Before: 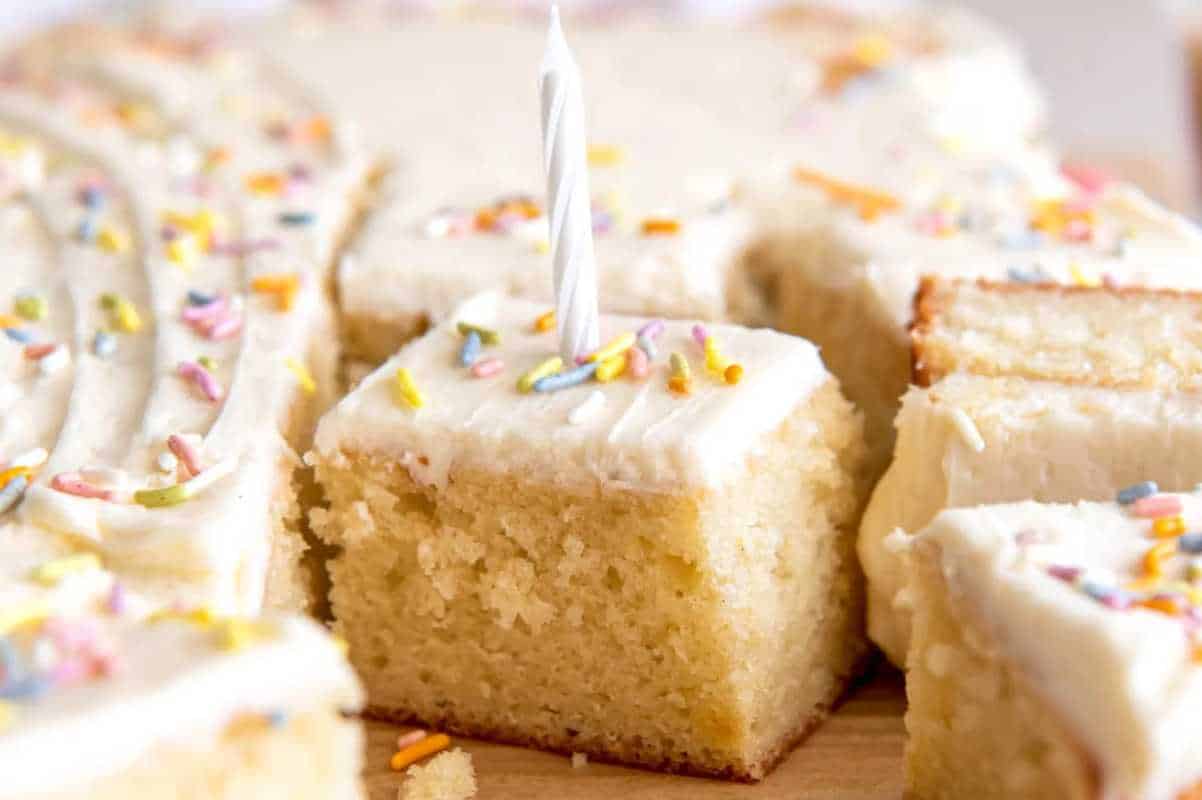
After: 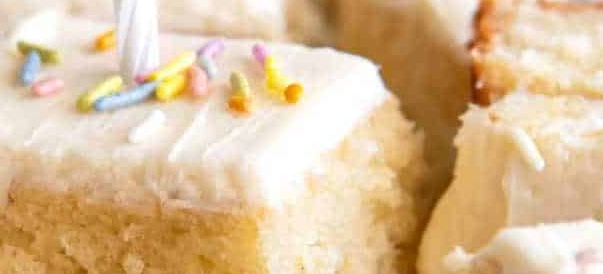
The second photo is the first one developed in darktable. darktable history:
crop: left 36.642%, top 35.224%, right 13.147%, bottom 30.404%
